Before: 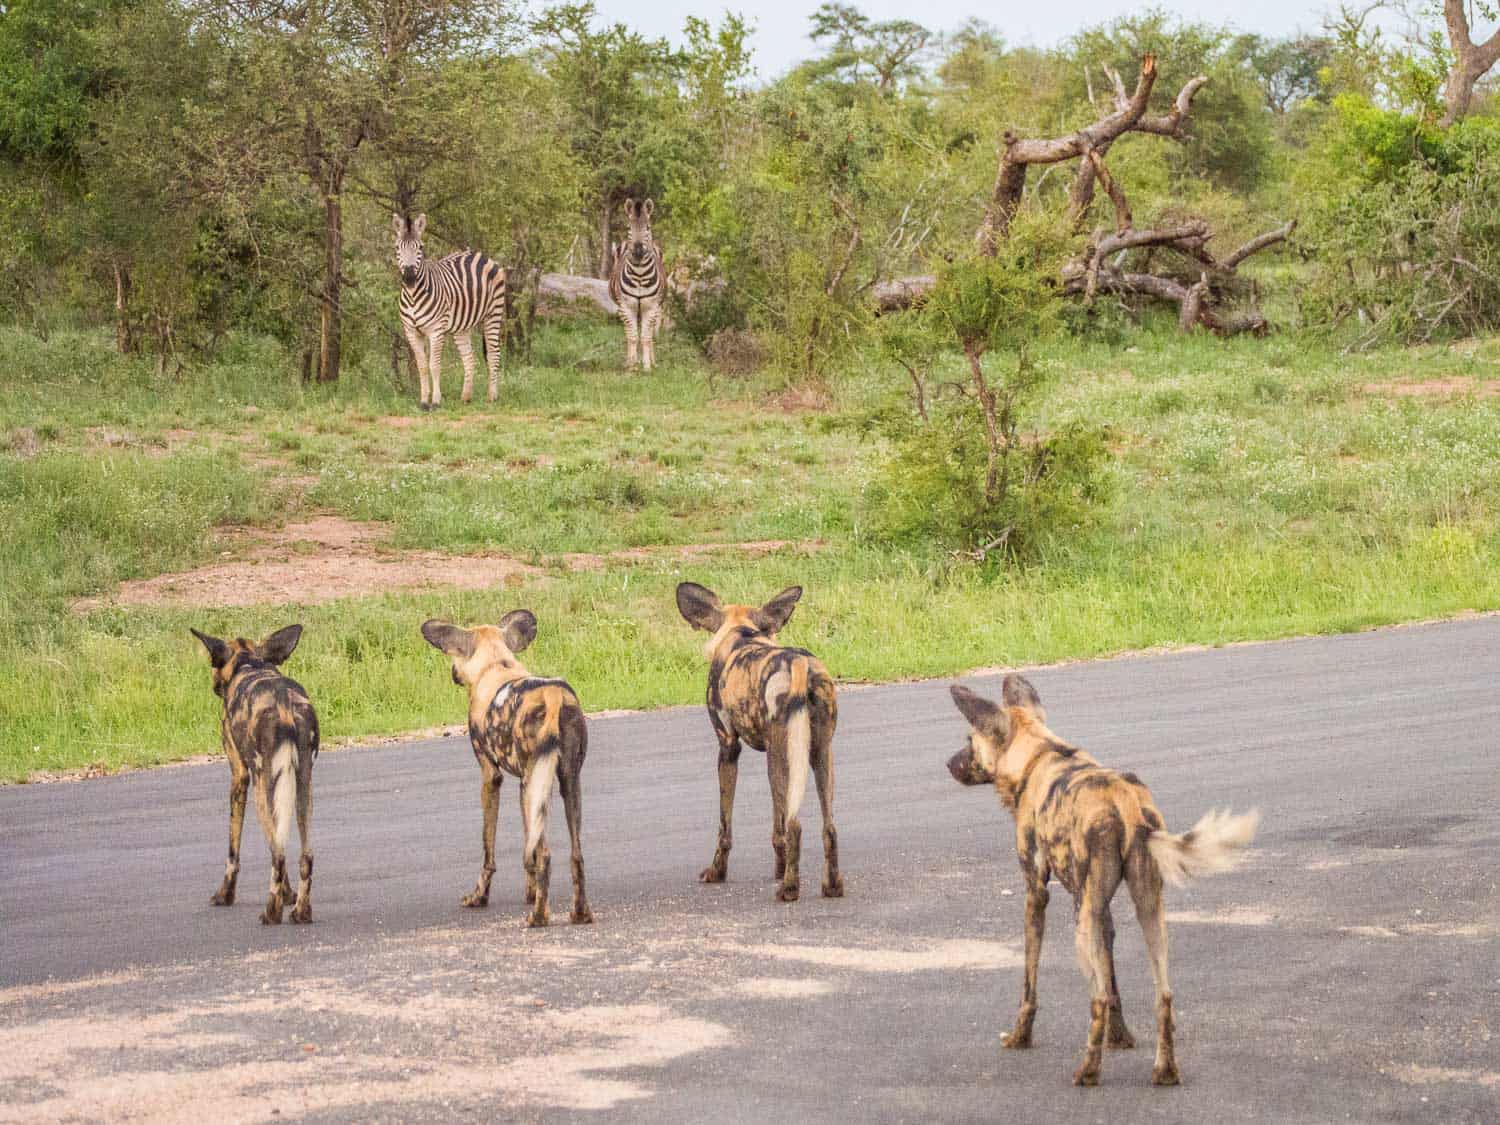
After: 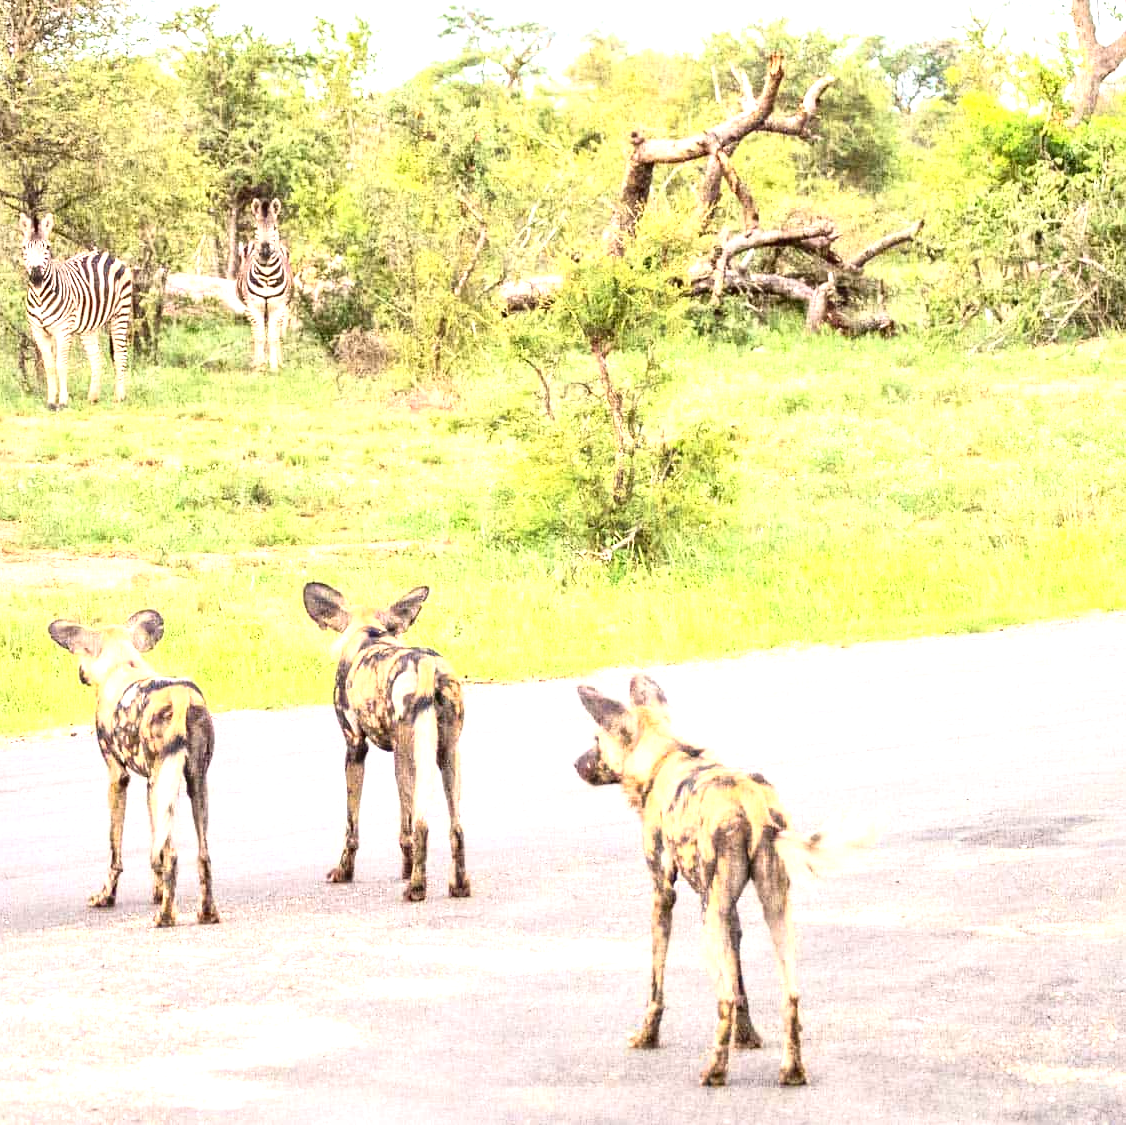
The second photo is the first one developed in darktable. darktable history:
exposure: black level correction 0.001, exposure 1.31 EV, compensate highlight preservation false
crop and rotate: left 24.876%
local contrast: mode bilateral grid, contrast 21, coarseness 50, detail 149%, midtone range 0.2
contrast brightness saturation: contrast 0.29
